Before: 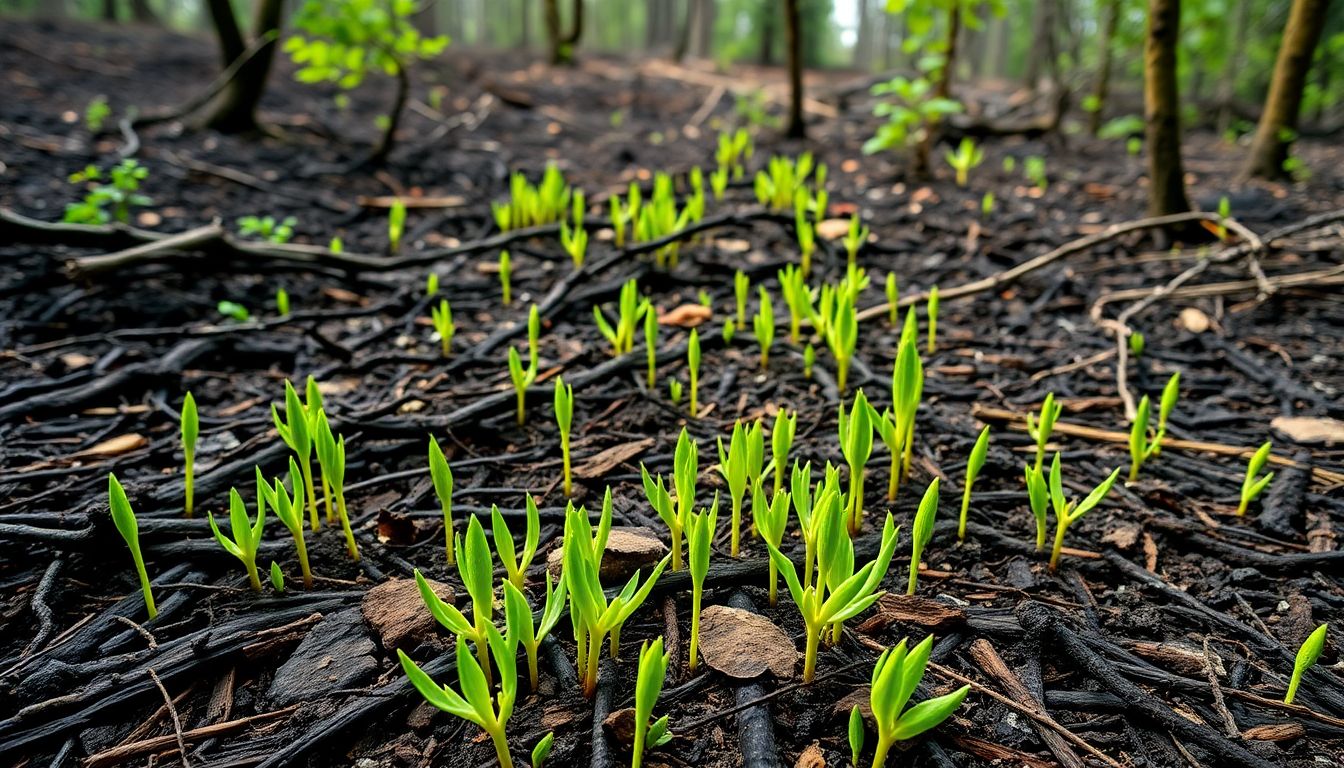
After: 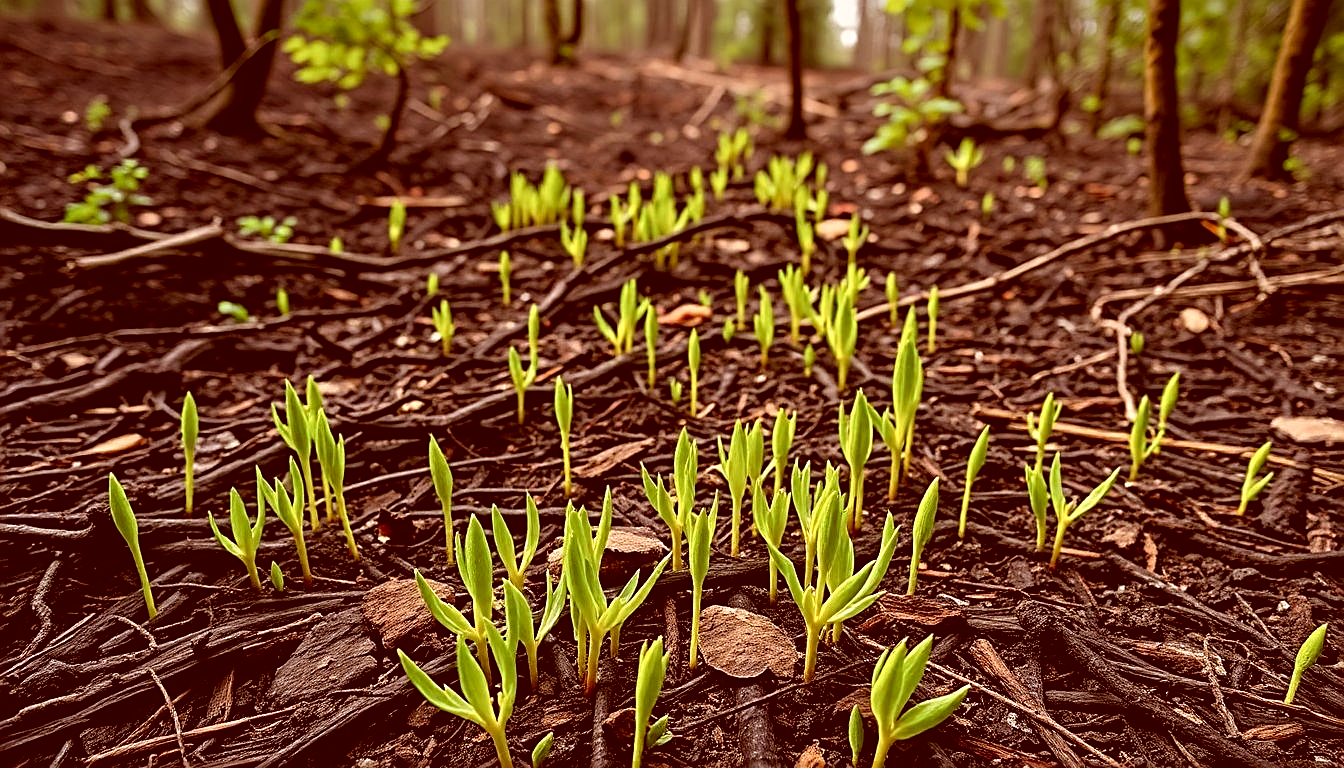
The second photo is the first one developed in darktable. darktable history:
sharpen: radius 2.584, amount 0.688
color correction: highlights a* 9.03, highlights b* 8.71, shadows a* 40, shadows b* 40, saturation 0.8
